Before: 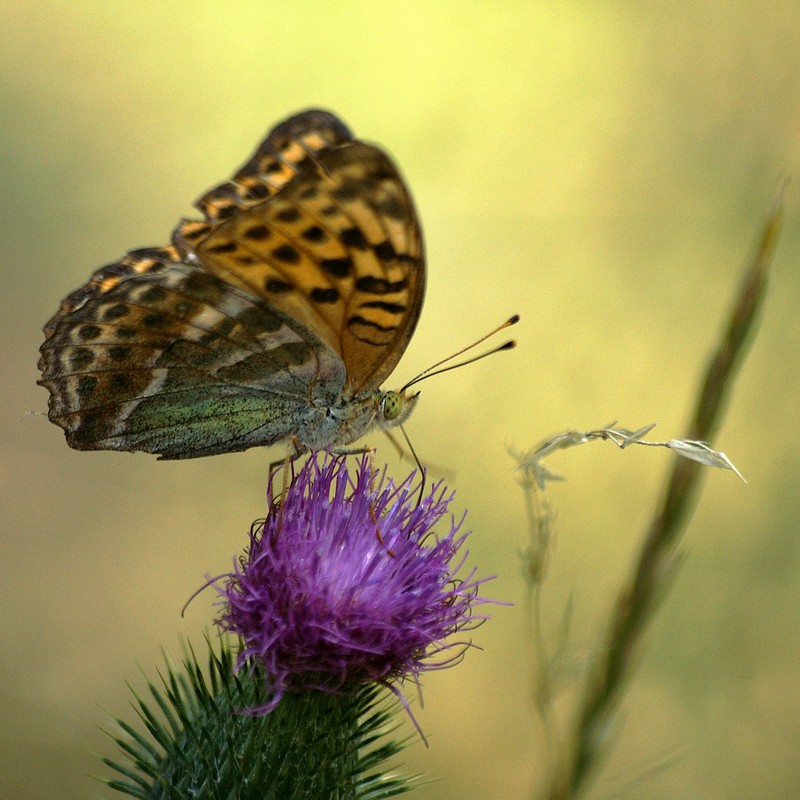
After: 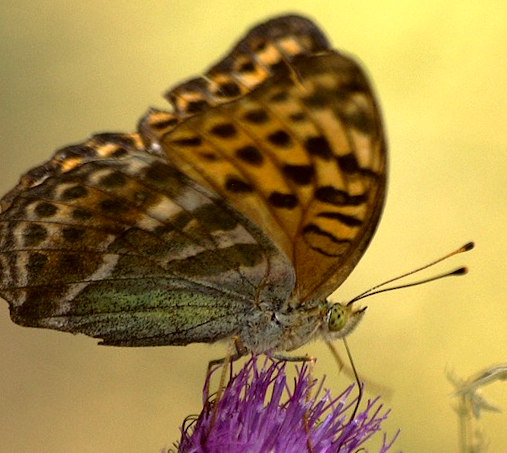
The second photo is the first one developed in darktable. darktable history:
levels: mode automatic, levels [0.514, 0.759, 1]
exposure: black level correction 0, exposure -0.82 EV, compensate highlight preservation false
crop and rotate: angle -6.66°, left 2.158%, top 6.631%, right 27.545%, bottom 30.498%
color correction: highlights a* 6.14, highlights b* 8.39, shadows a* 6.04, shadows b* 7.46, saturation 0.902
